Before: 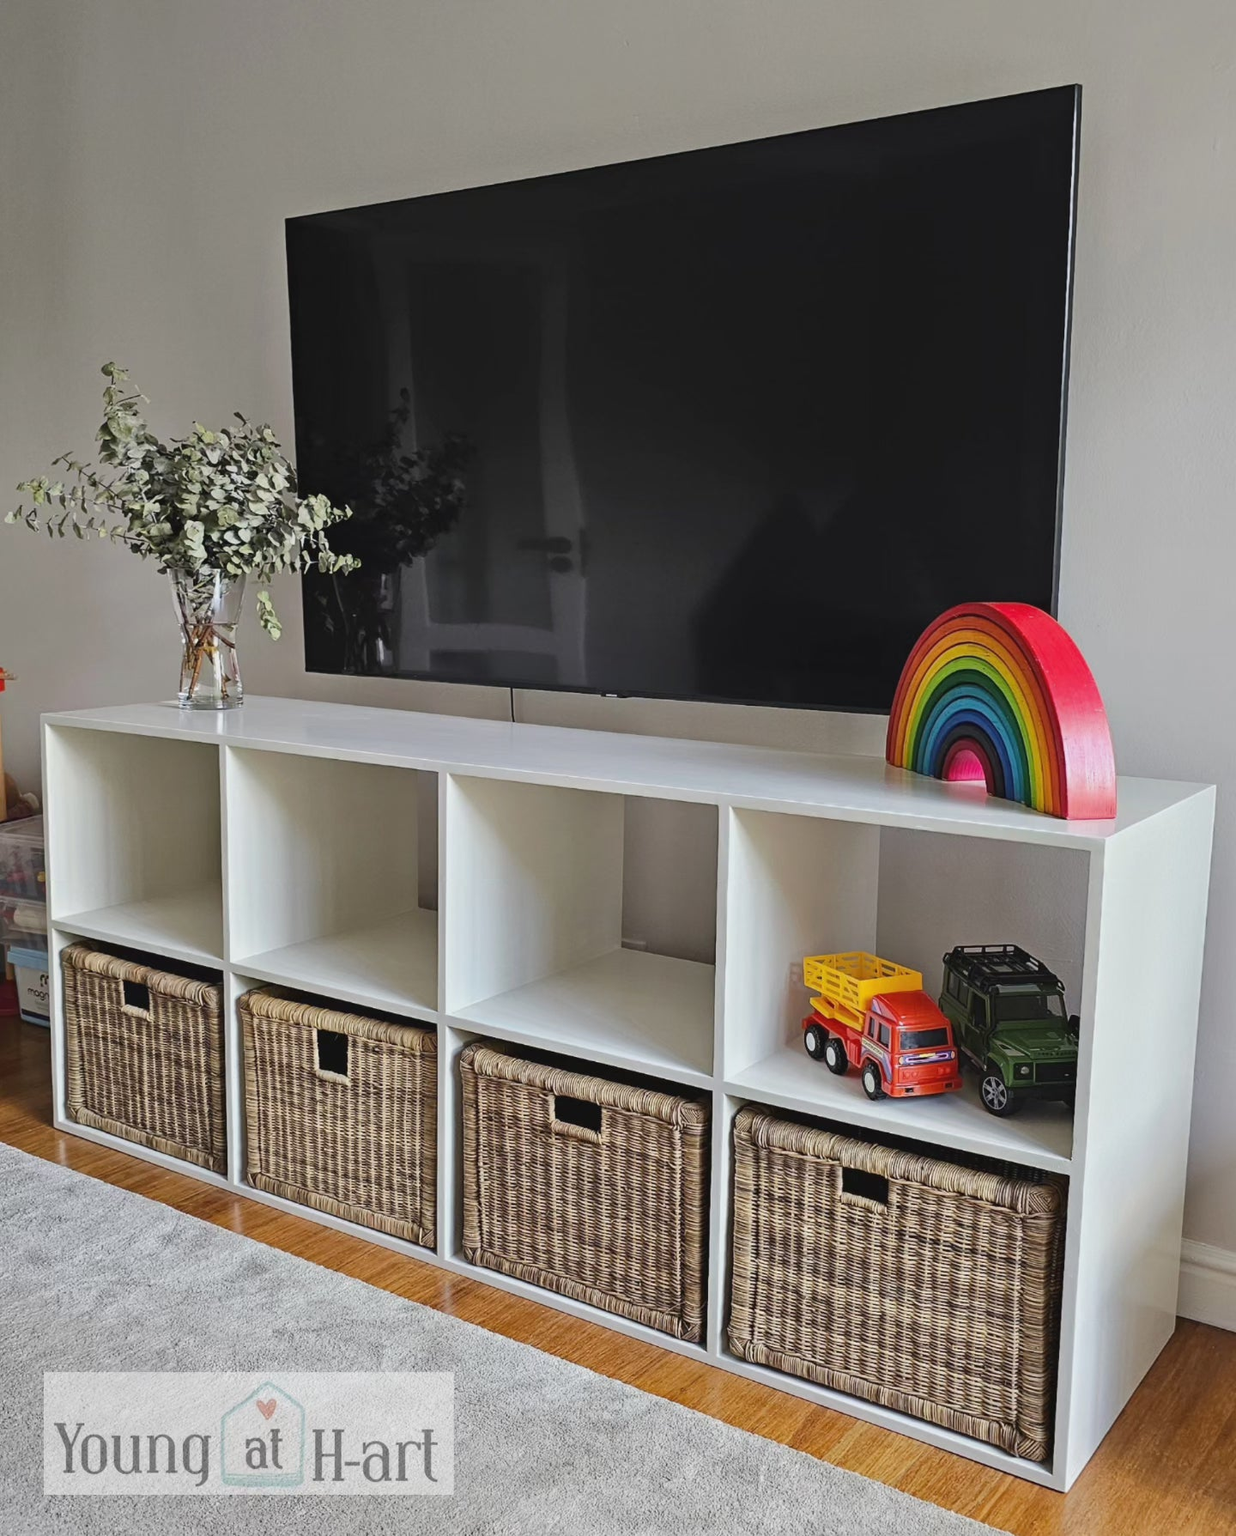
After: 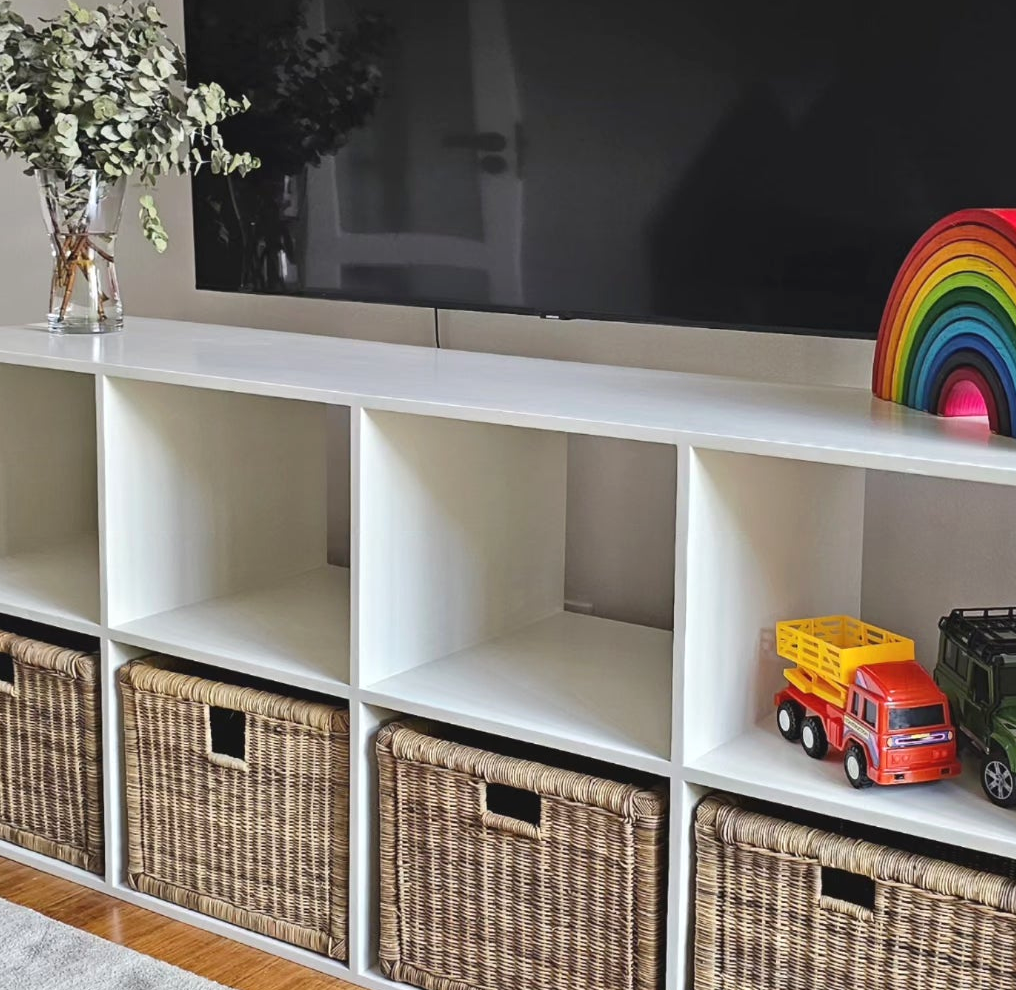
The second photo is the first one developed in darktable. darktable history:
exposure: black level correction 0, exposure 0.3 EV, compensate highlight preservation false
crop: left 11.123%, top 27.61%, right 18.3%, bottom 17.034%
